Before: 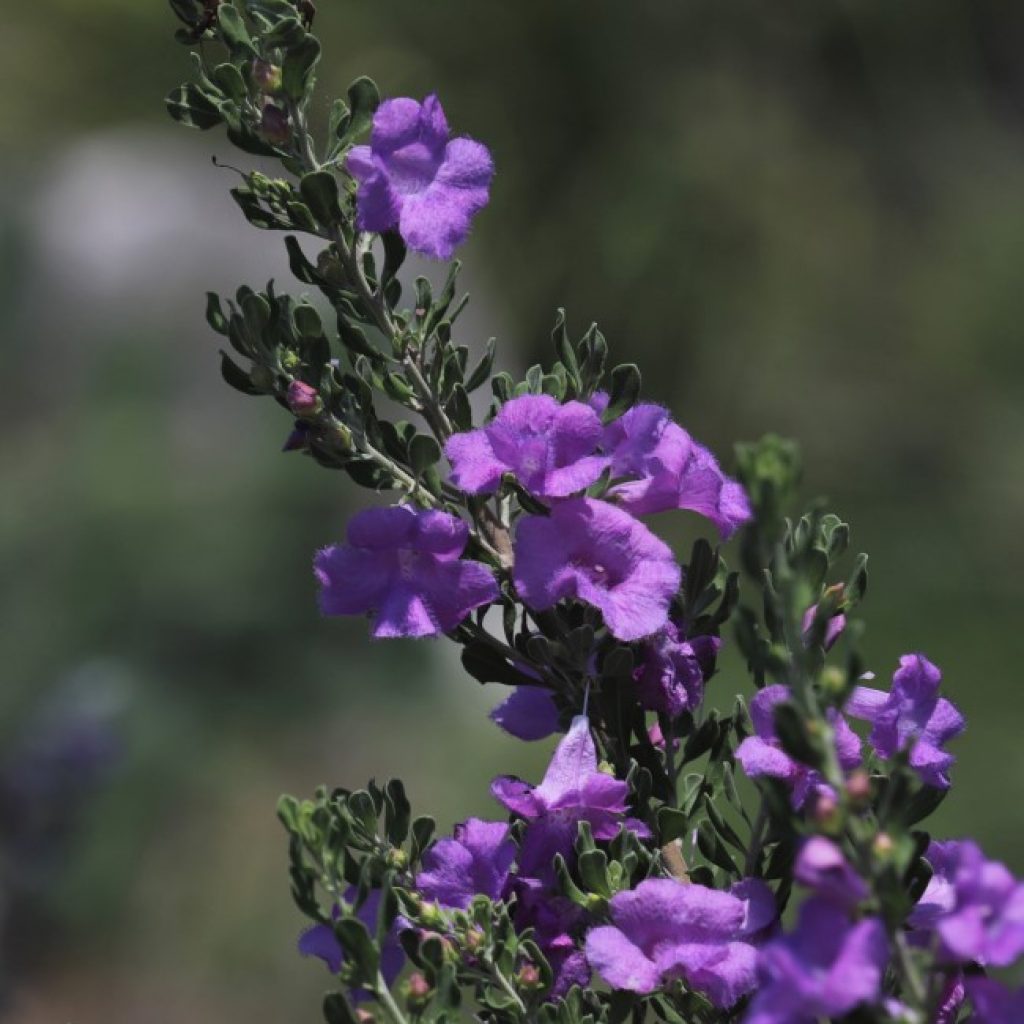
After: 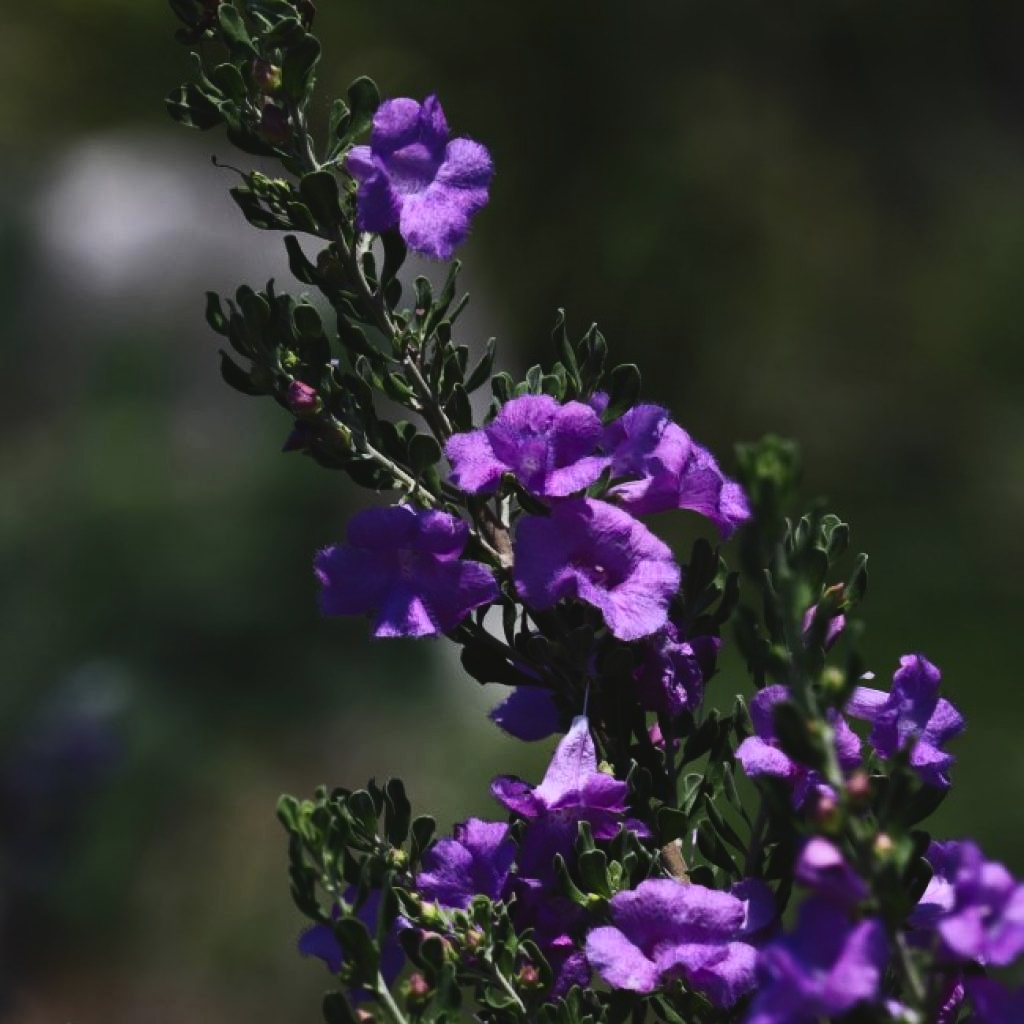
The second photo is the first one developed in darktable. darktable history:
exposure: black level correction -0.015, exposure -0.5 EV, compensate highlight preservation false
contrast brightness saturation: contrast 0.4, brightness 0.05, saturation 0.25
